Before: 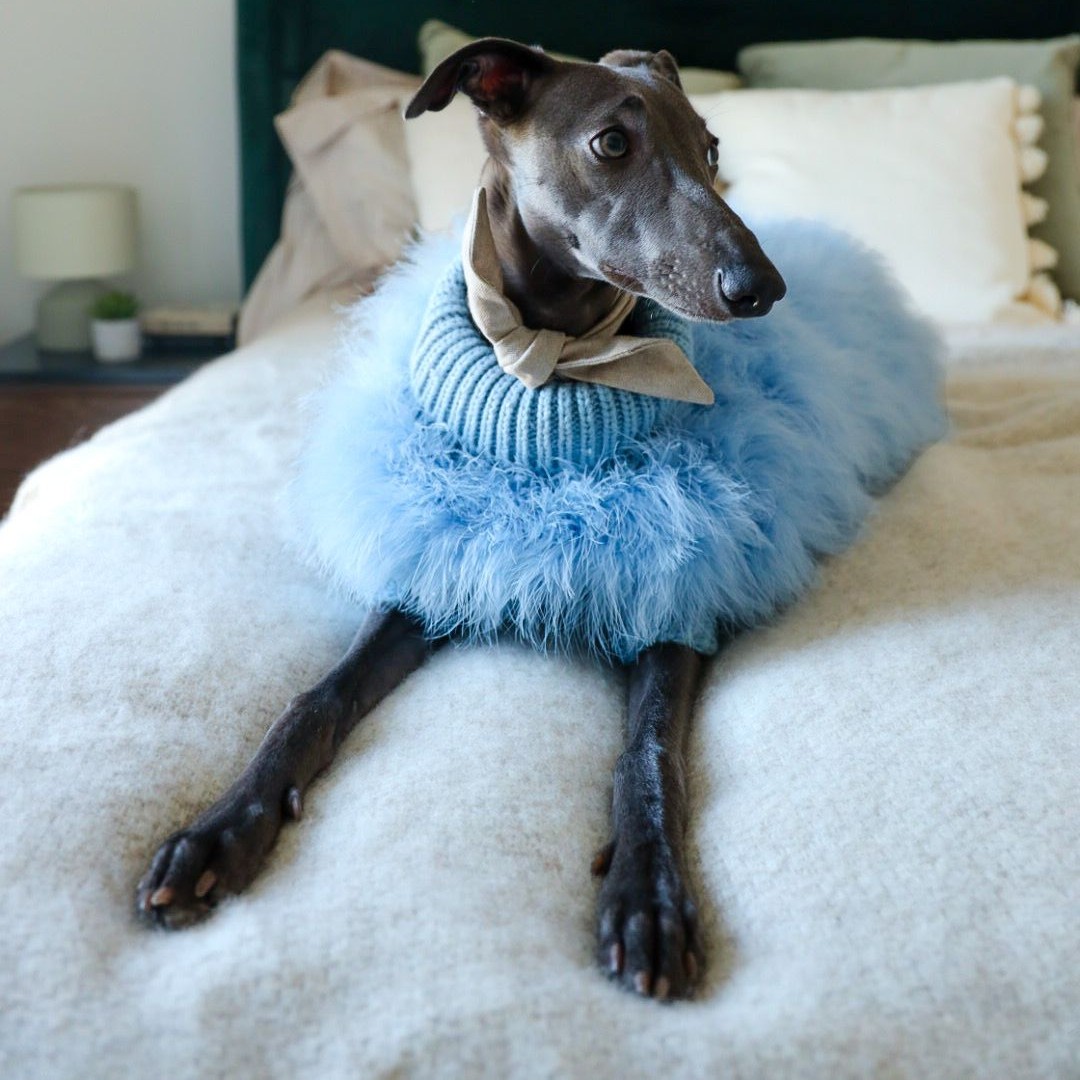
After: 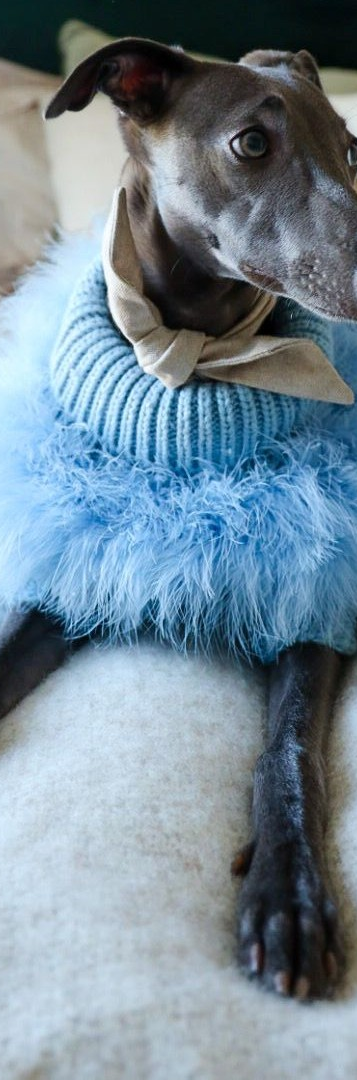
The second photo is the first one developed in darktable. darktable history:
crop: left 33.345%, right 33.533%
